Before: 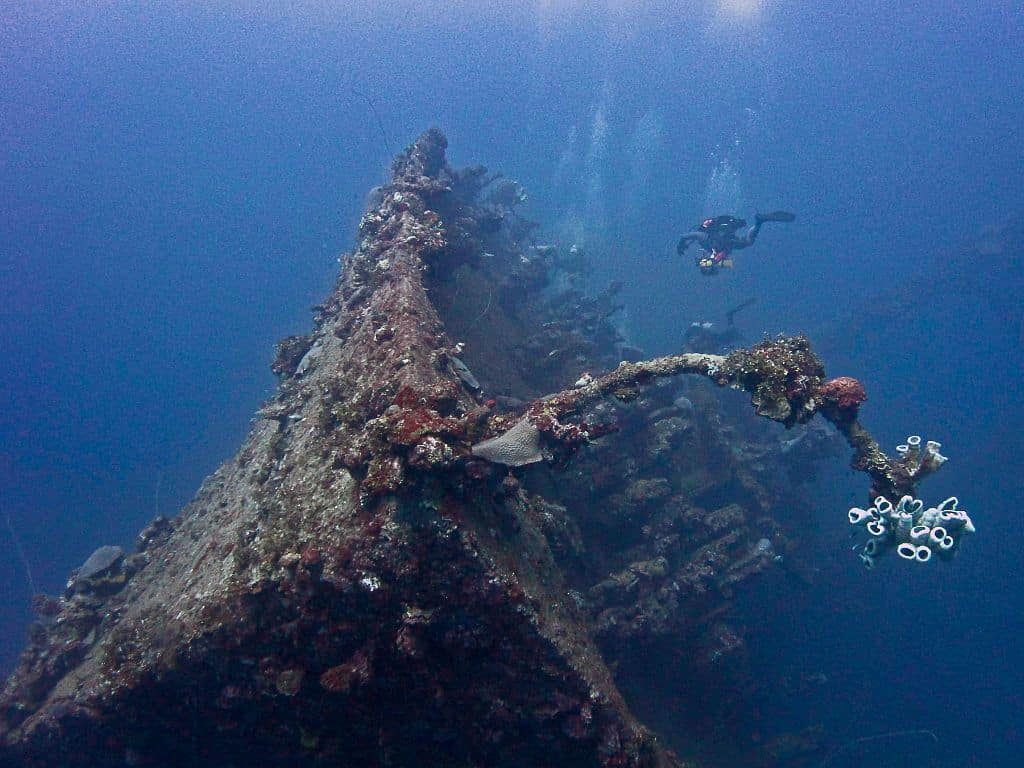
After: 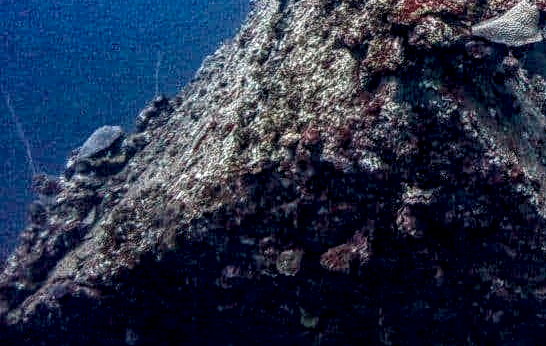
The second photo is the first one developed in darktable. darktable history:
crop and rotate: top 54.778%, right 46.61%, bottom 0.159%
haze removal: strength 0.4, distance 0.22, compatibility mode true, adaptive false
local contrast: highlights 0%, shadows 0%, detail 300%, midtone range 0.3
